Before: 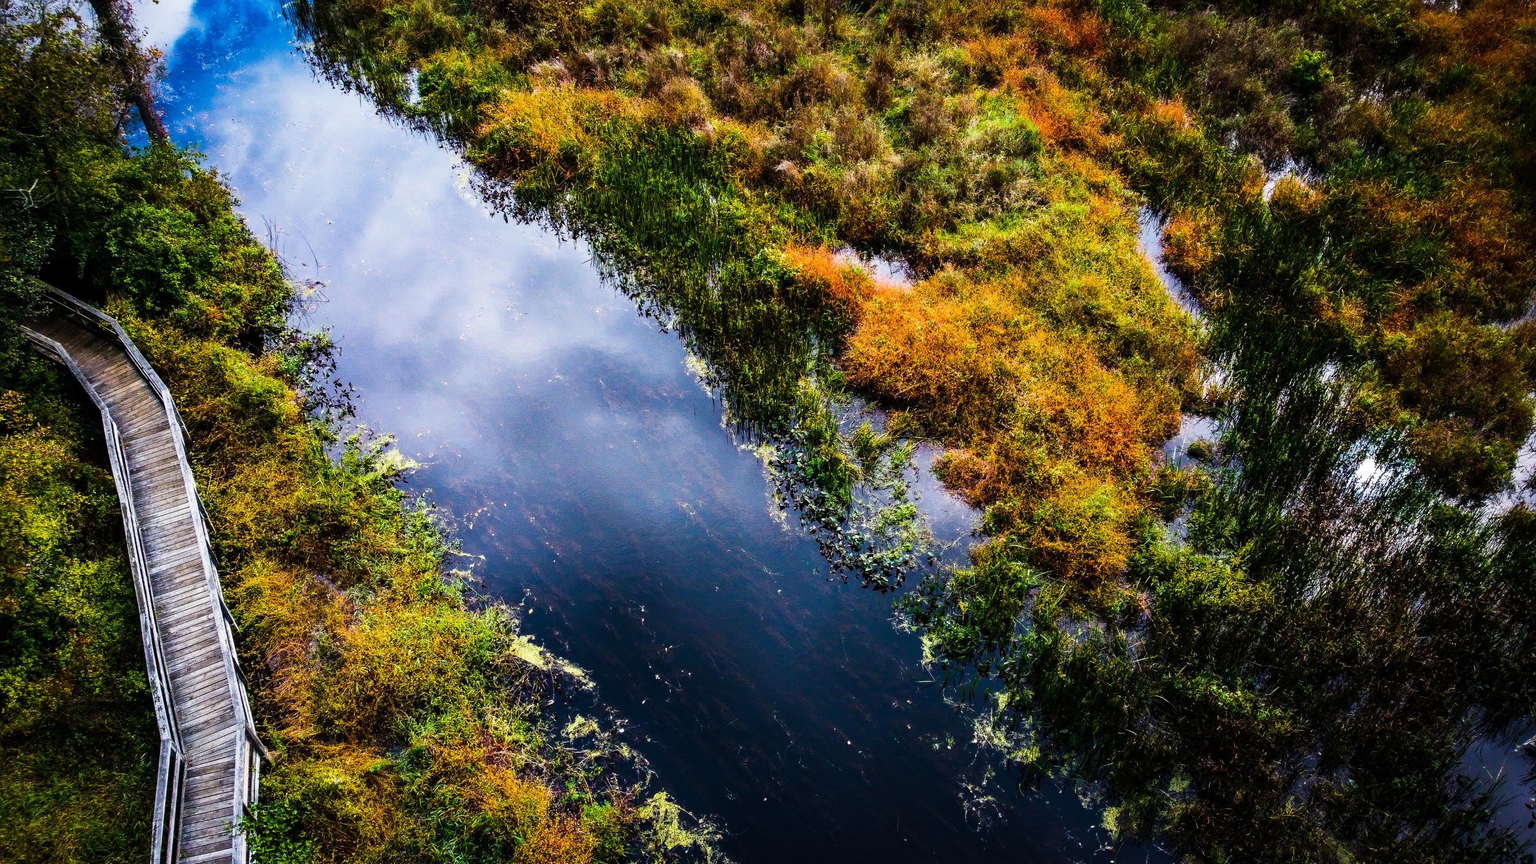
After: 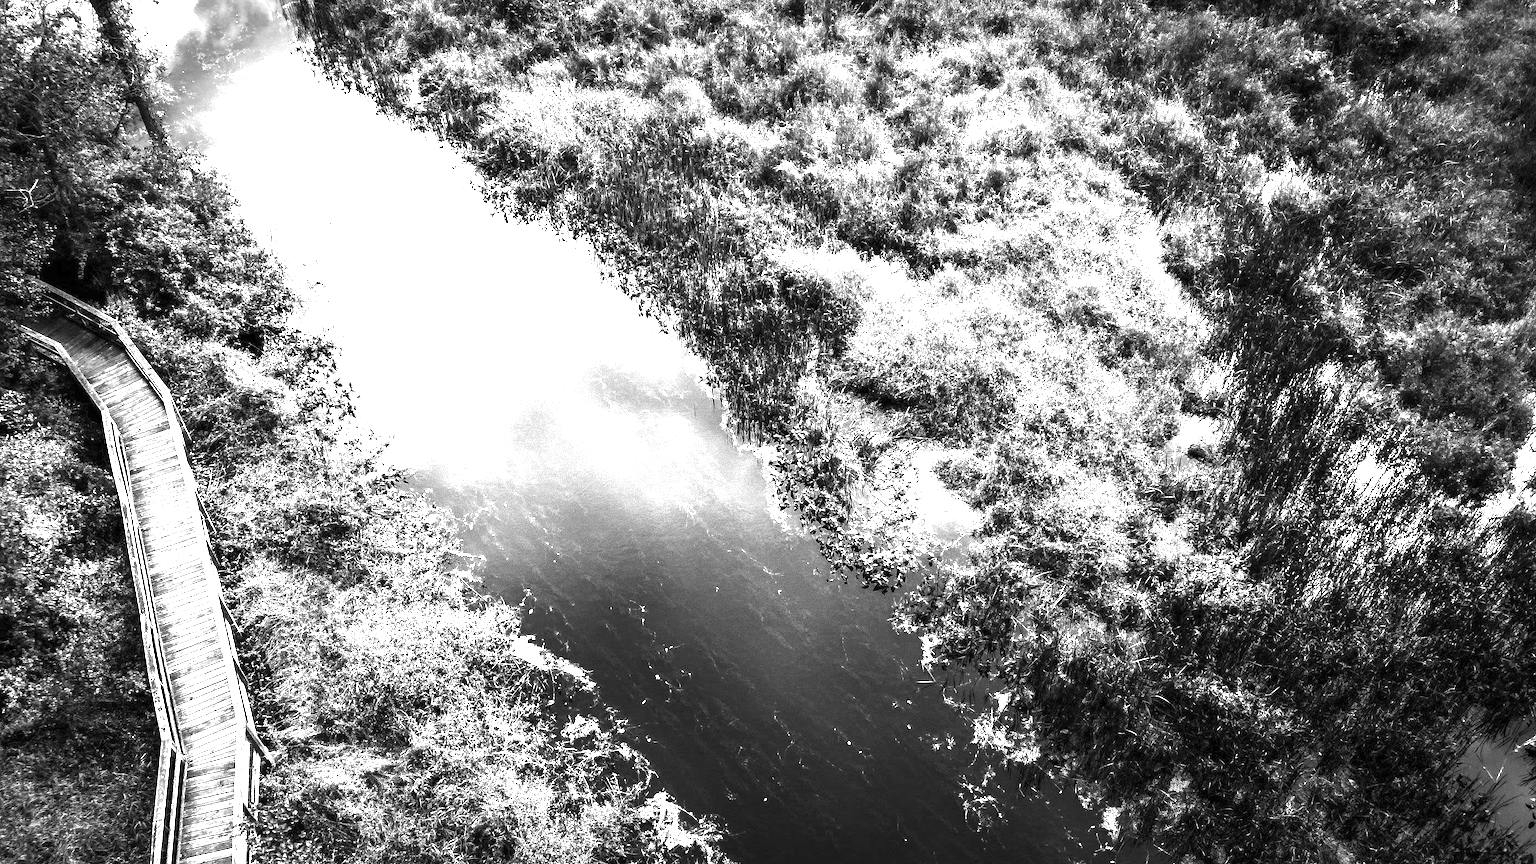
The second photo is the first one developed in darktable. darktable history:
white balance: emerald 1
monochrome: on, module defaults
exposure: exposure 2.003 EV, compensate highlight preservation false
